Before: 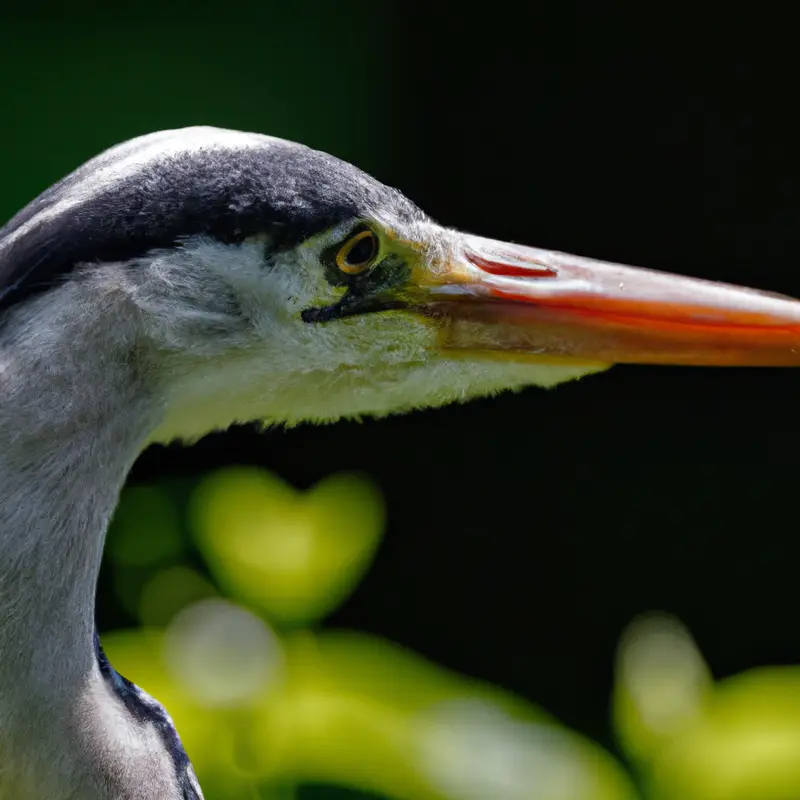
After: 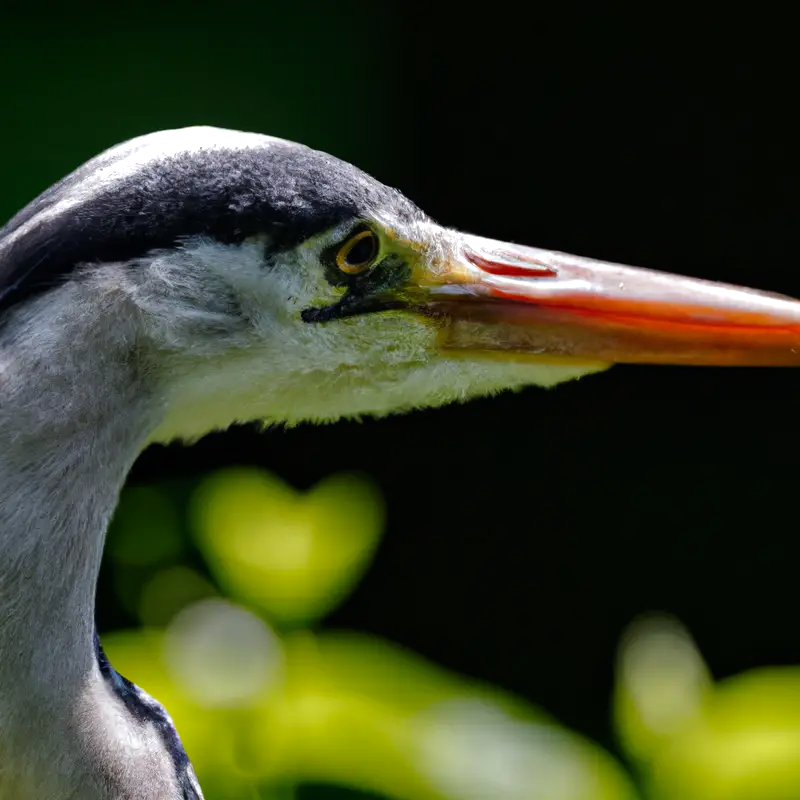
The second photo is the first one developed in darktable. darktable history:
shadows and highlights: shadows -20.39, white point adjustment -1.98, highlights -34.95
tone equalizer: -8 EV -0.41 EV, -7 EV -0.355 EV, -6 EV -0.334 EV, -5 EV -0.21 EV, -3 EV 0.191 EV, -2 EV 0.338 EV, -1 EV 0.387 EV, +0 EV 0.401 EV, mask exposure compensation -0.51 EV
